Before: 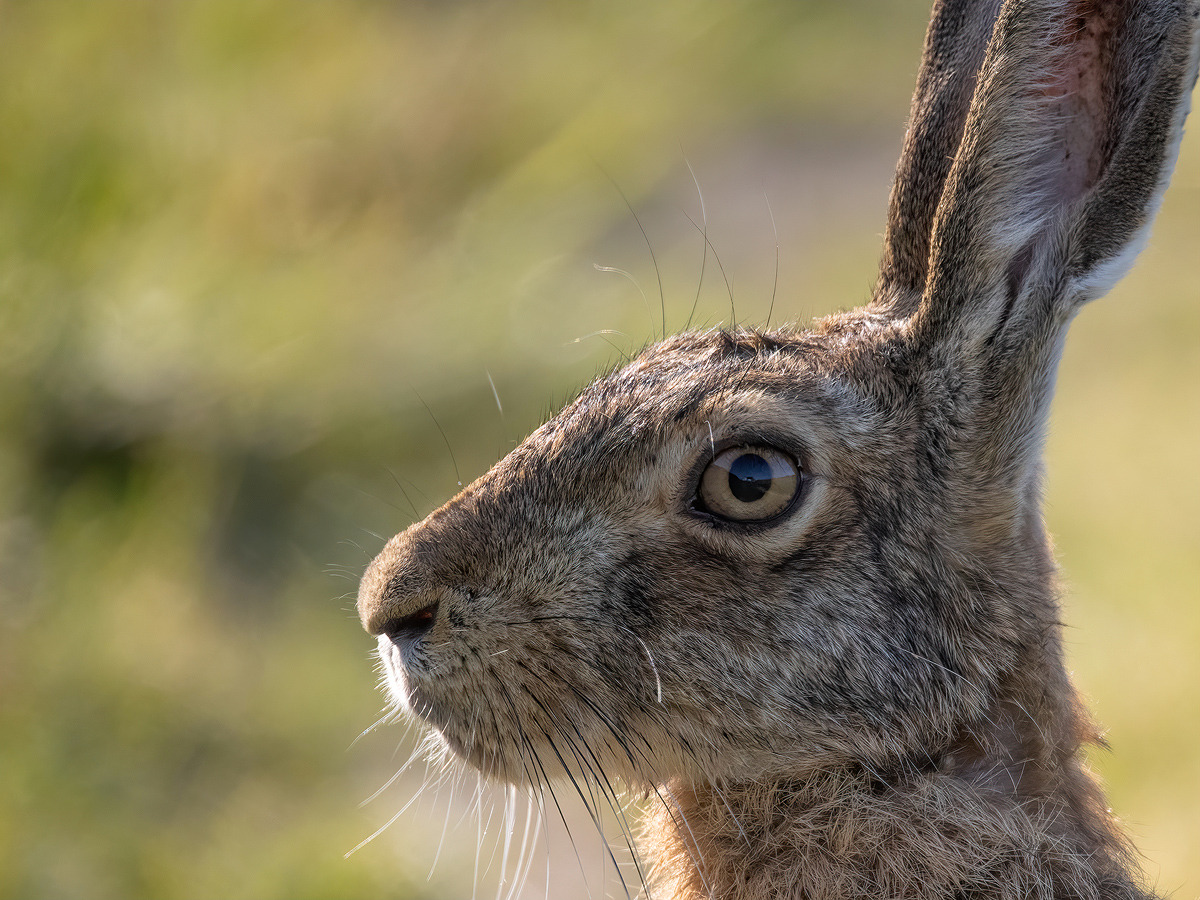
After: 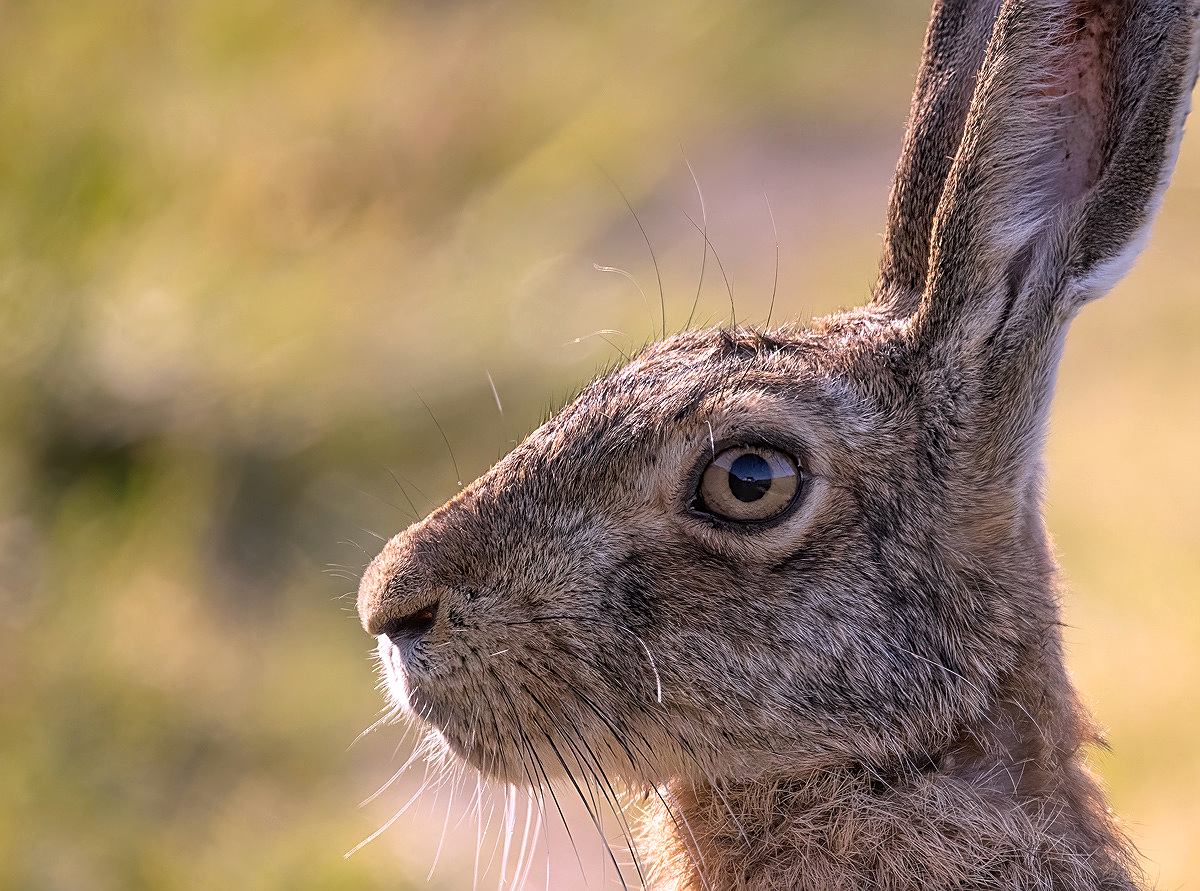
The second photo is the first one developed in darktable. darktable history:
color calibration: output R [1.063, -0.012, -0.003, 0], output B [-0.079, 0.047, 1, 0], illuminant as shot in camera, x 0.358, y 0.373, temperature 4628.91 K
crop: bottom 0.074%
sharpen: on, module defaults
exposure: exposure 0.205 EV, compensate exposure bias true, compensate highlight preservation false
